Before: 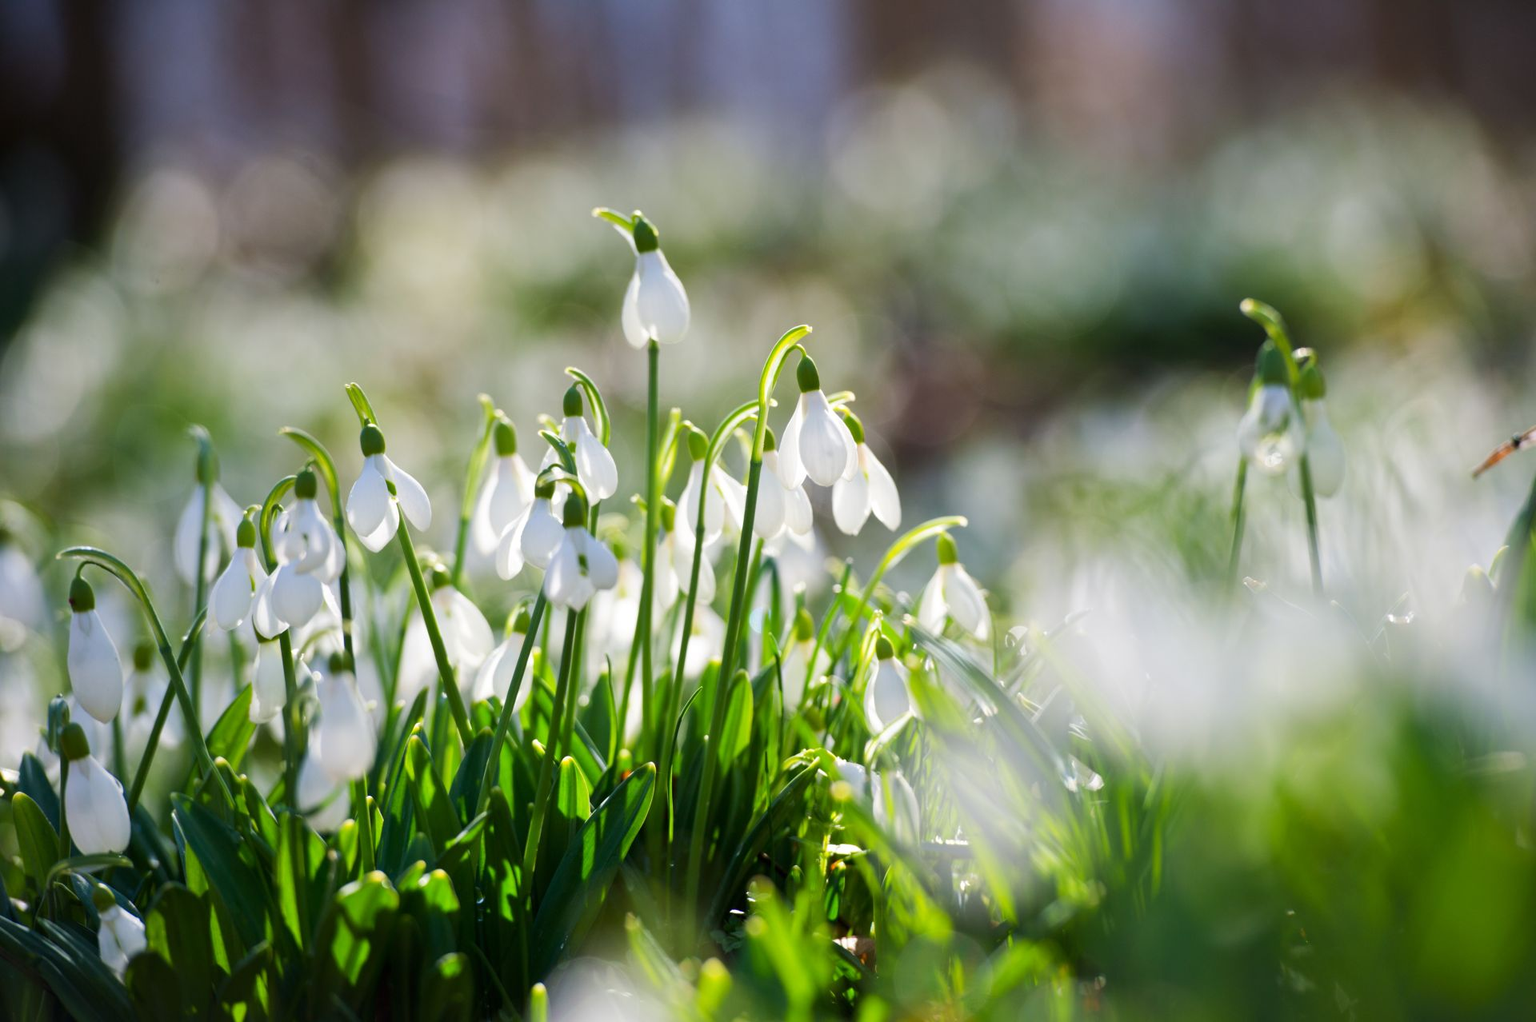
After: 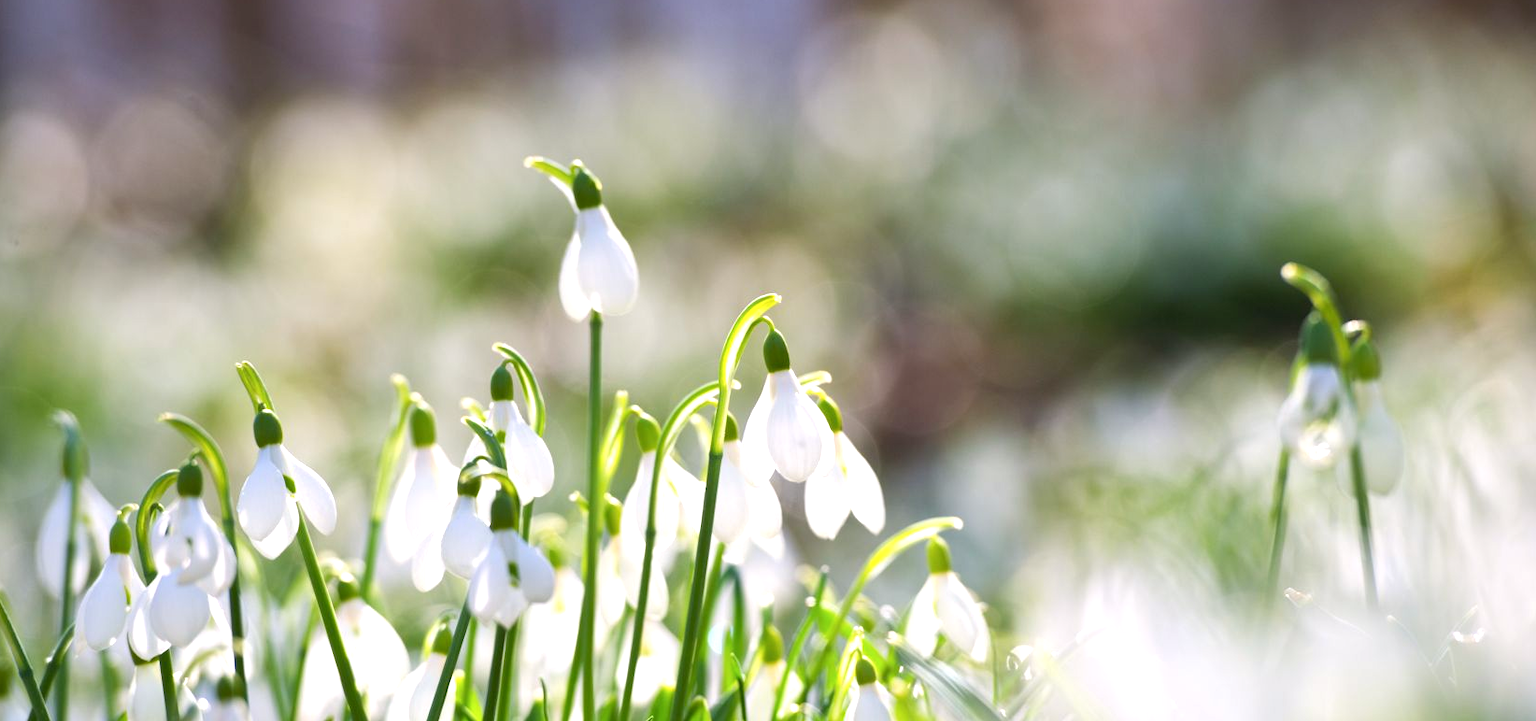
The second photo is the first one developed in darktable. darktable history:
color correction: highlights a* 3.12, highlights b* -1.55, shadows a* -0.101, shadows b* 2.52, saturation 0.98
crop and rotate: left 9.345%, top 7.22%, right 4.982%, bottom 32.331%
exposure: black level correction 0.001, exposure 0.5 EV, compensate exposure bias true, compensate highlight preservation false
